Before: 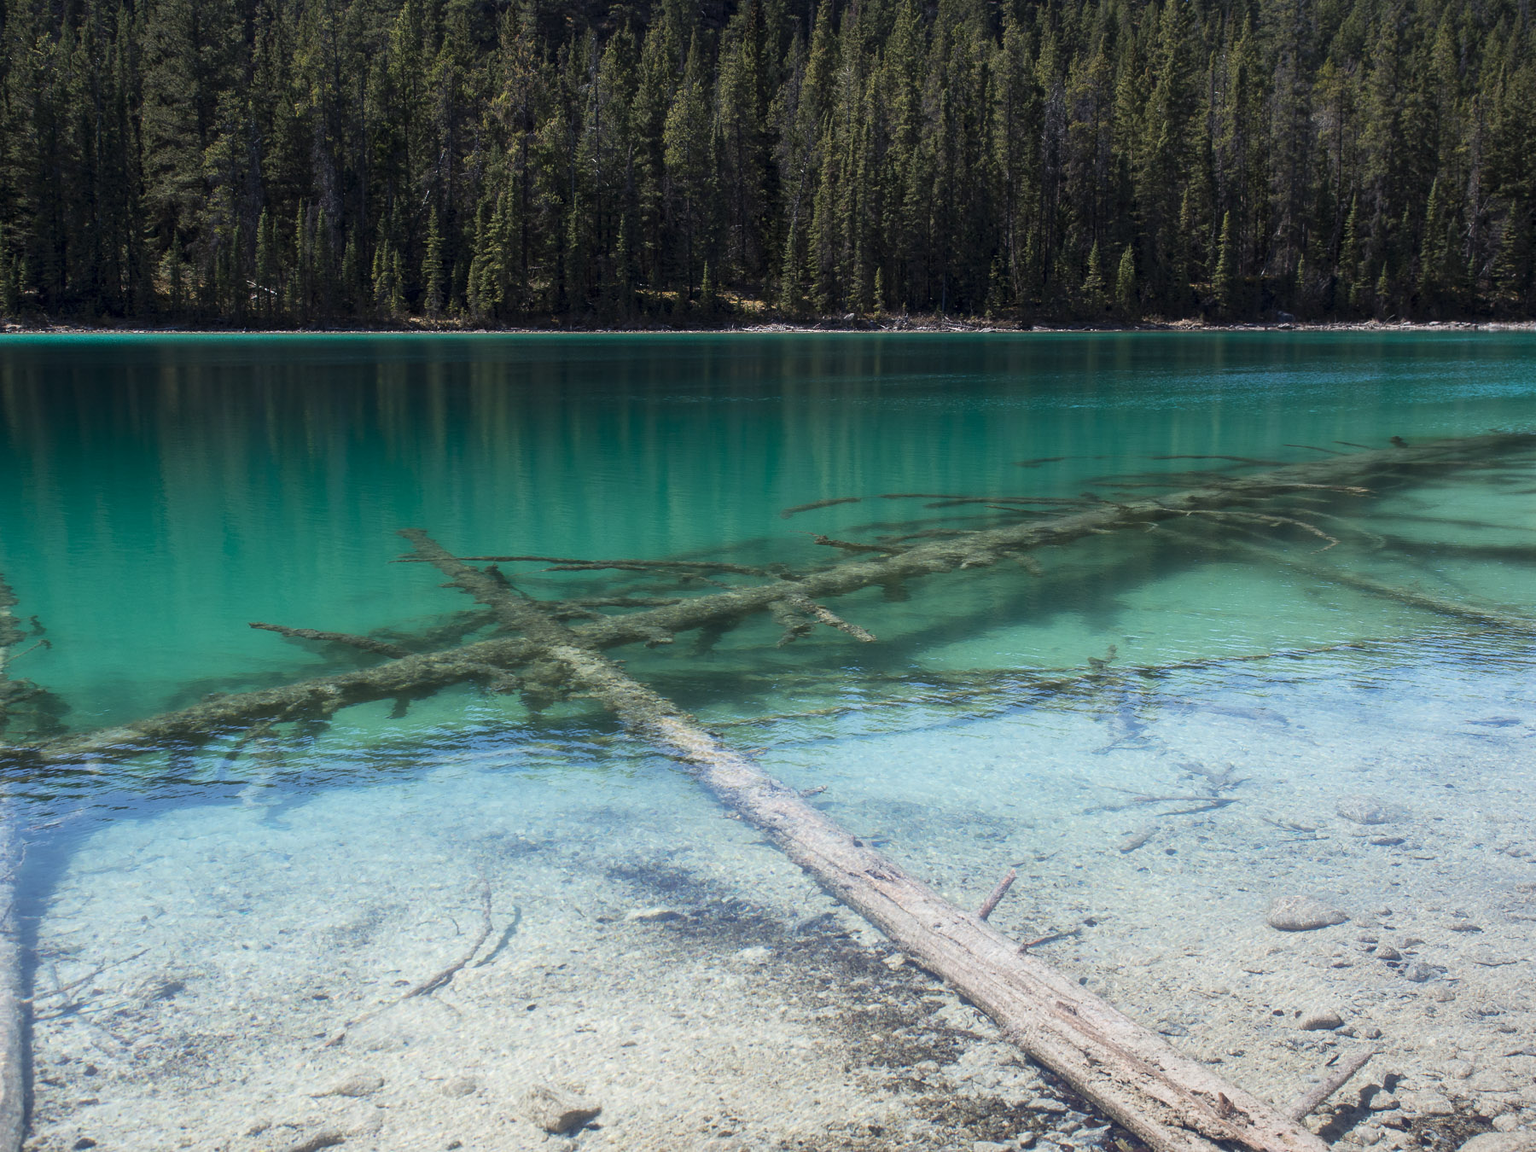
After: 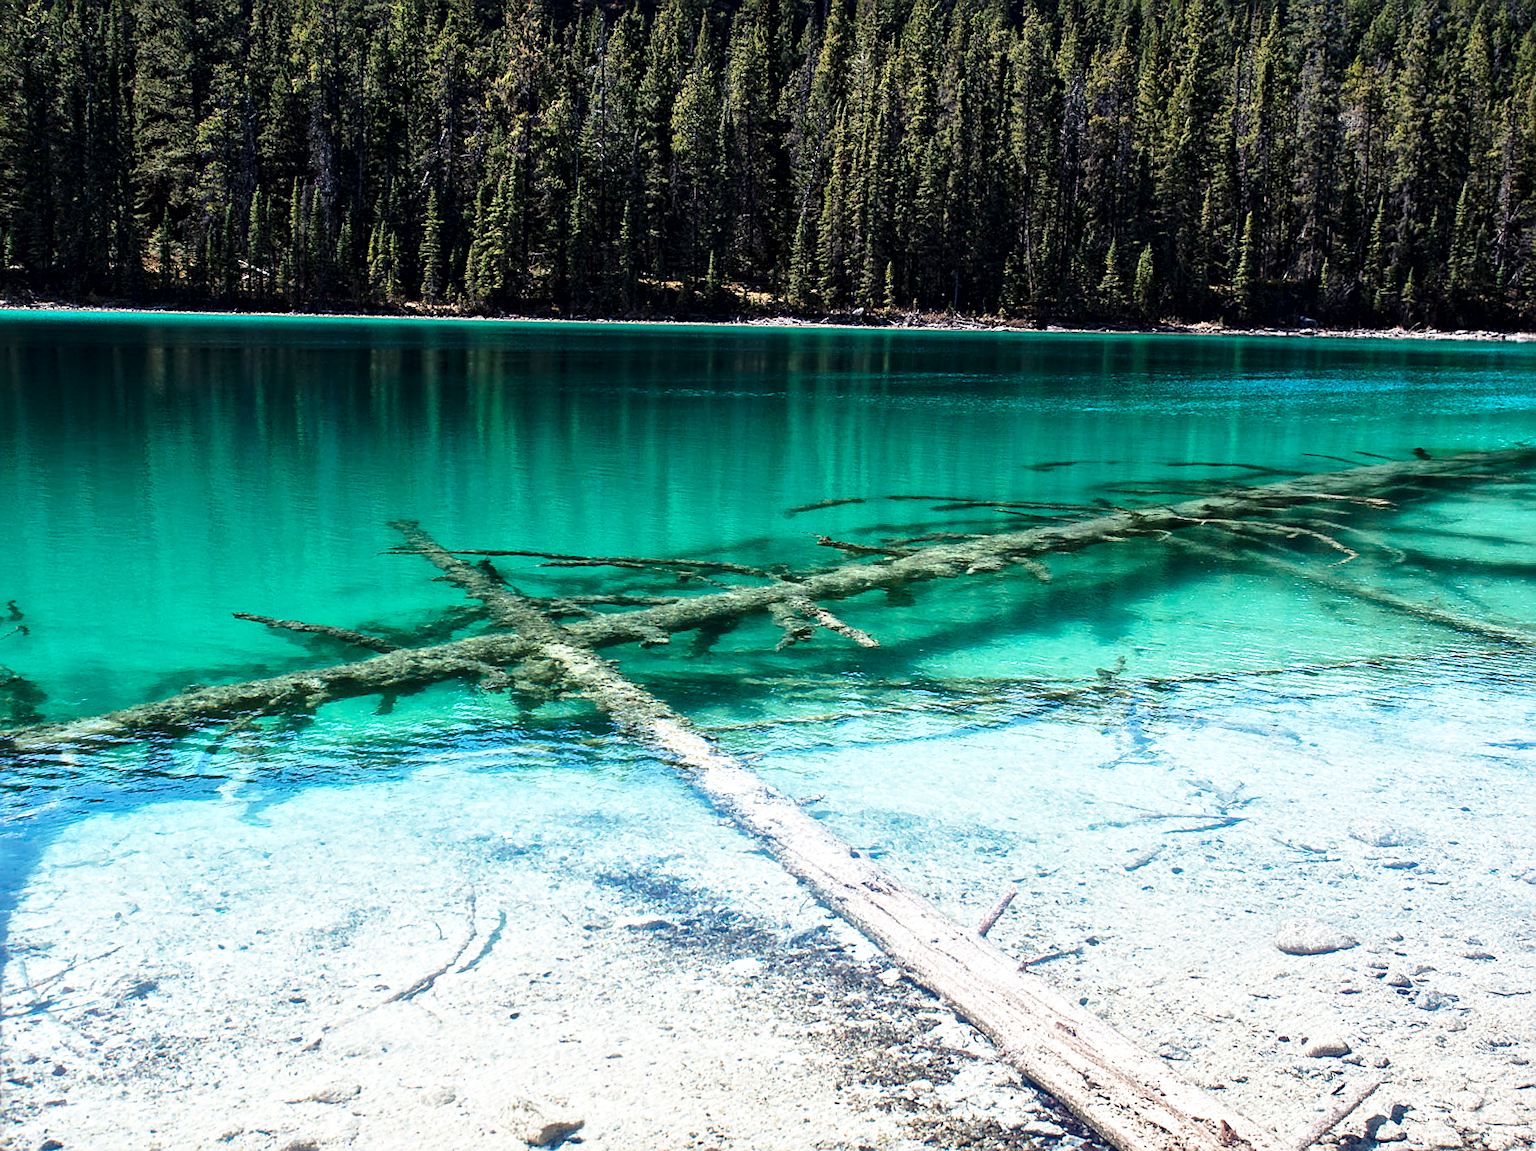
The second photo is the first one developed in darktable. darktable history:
crop and rotate: angle -1.31°
exposure: exposure -0.206 EV, compensate highlight preservation false
local contrast: mode bilateral grid, contrast 20, coarseness 18, detail 163%, midtone range 0.2
contrast equalizer: octaves 7, y [[0.6 ×6], [0.55 ×6], [0 ×6], [0 ×6], [0 ×6]], mix 0.2
base curve: curves: ch0 [(0, 0) (0.026, 0.03) (0.109, 0.232) (0.351, 0.748) (0.669, 0.968) (1, 1)], preserve colors none
sharpen: on, module defaults
